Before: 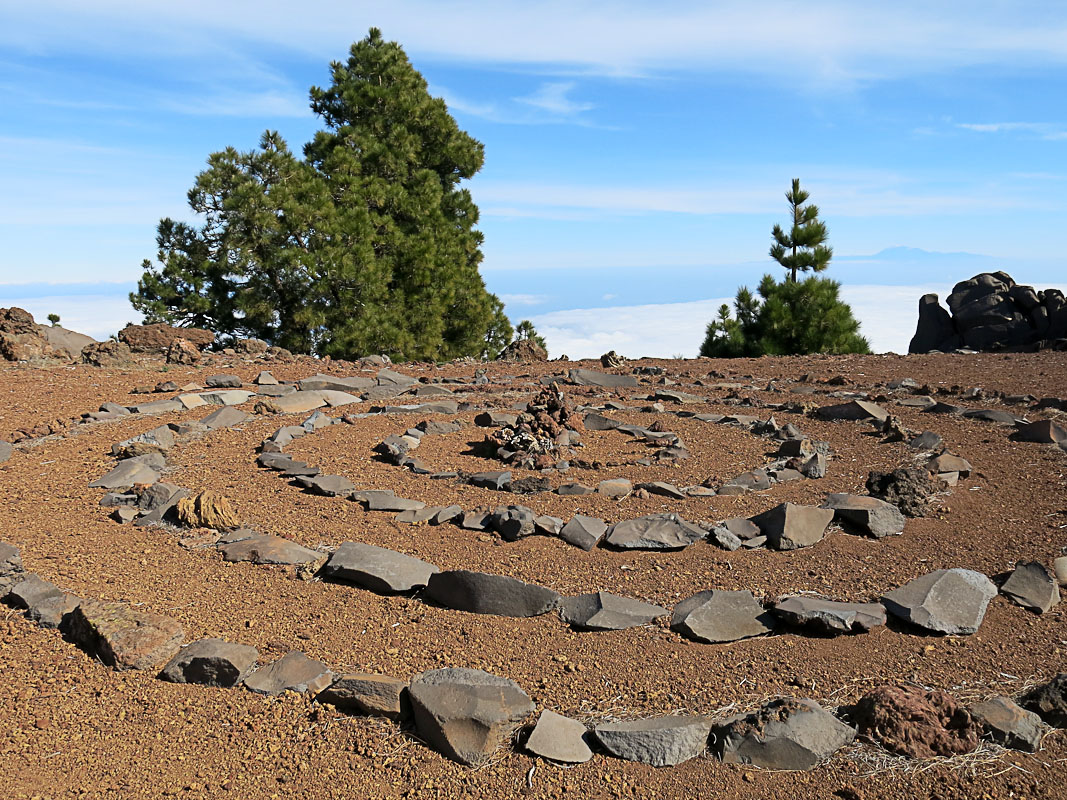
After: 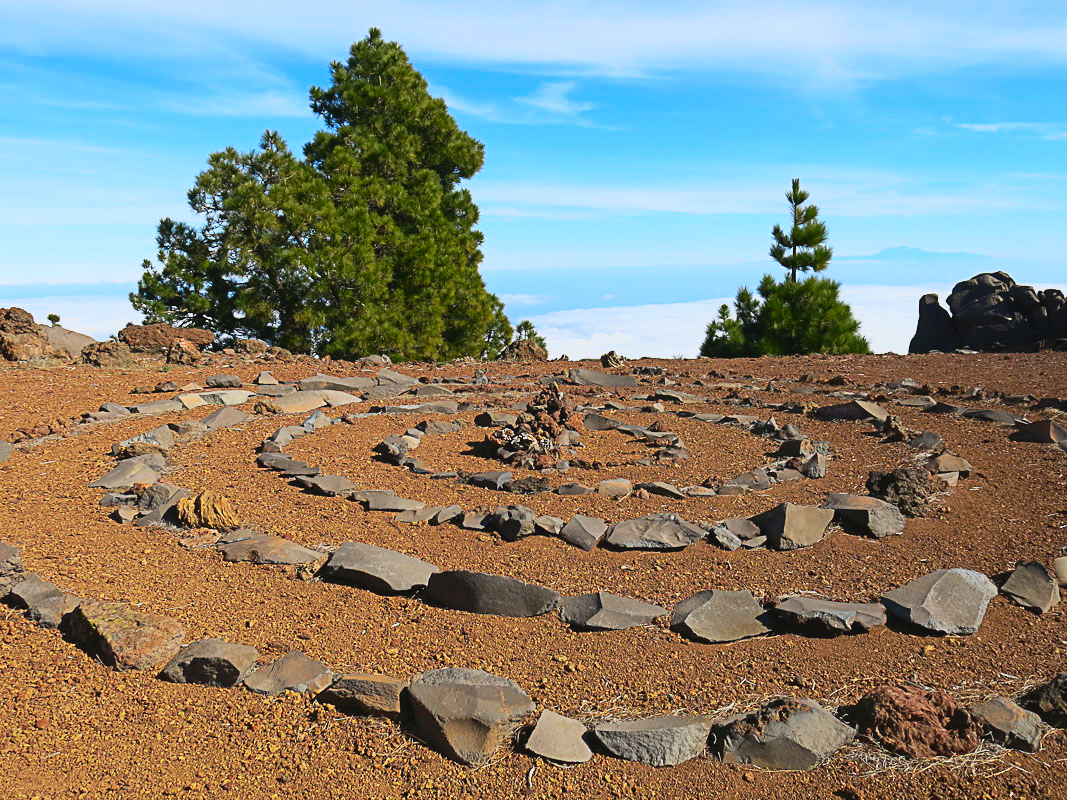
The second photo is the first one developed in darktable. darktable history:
exposure: exposure 0.29 EV, compensate highlight preservation false
lowpass: radius 0.1, contrast 0.85, saturation 1.1, unbound 0
contrast brightness saturation: contrast 0.13, brightness -0.05, saturation 0.16
